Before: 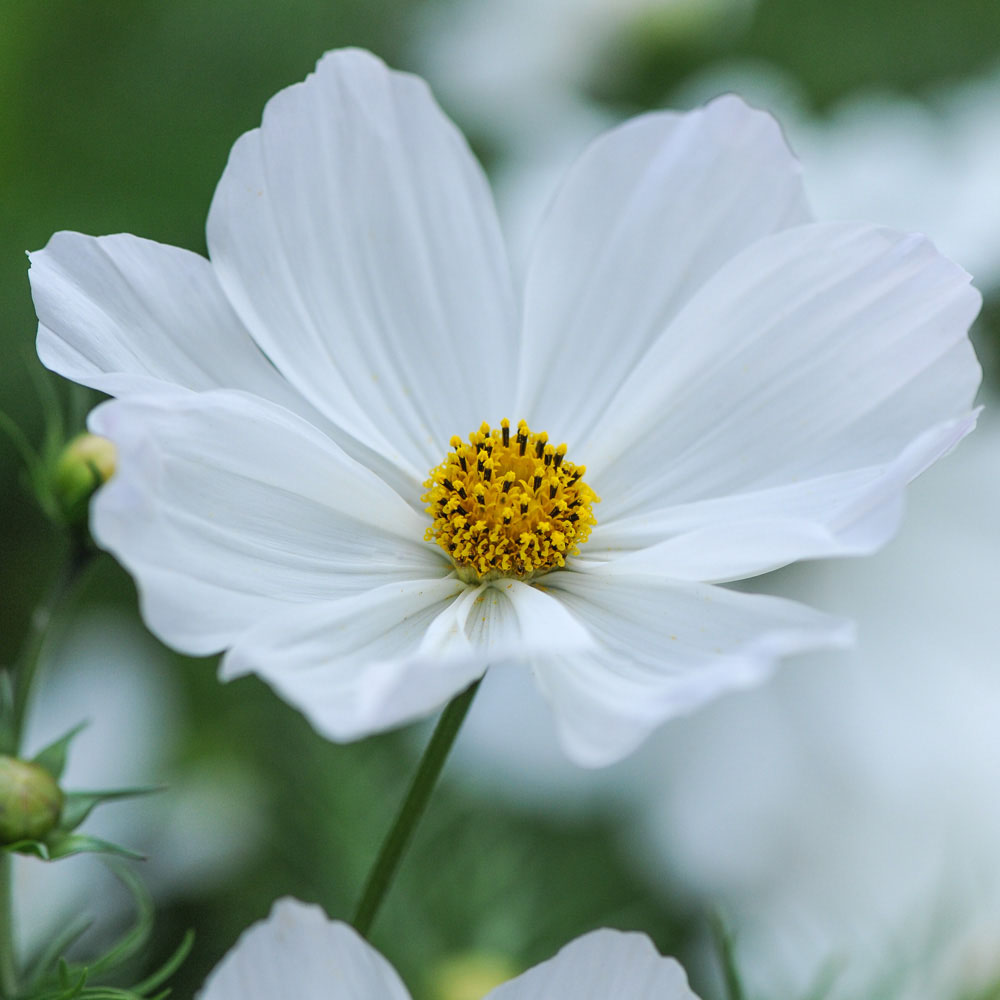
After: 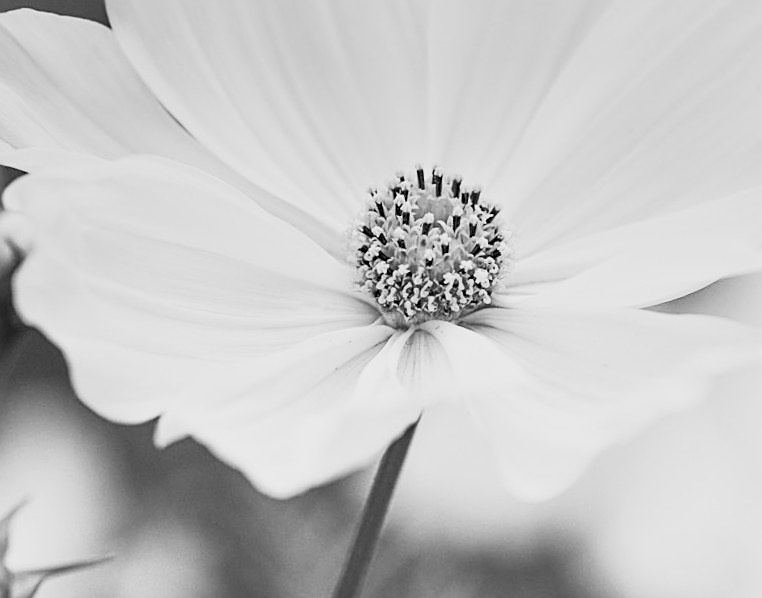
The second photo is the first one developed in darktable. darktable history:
monochrome: a -71.75, b 75.82
contrast brightness saturation: contrast 0.43, brightness 0.56, saturation -0.19
rotate and perspective: rotation -4.86°, automatic cropping off
exposure: exposure 0.127 EV, compensate highlight preservation false
sharpen: on, module defaults
graduated density: hue 238.83°, saturation 50%
color correction: highlights a* -0.137, highlights b* 0.137
crop: left 11.123%, top 27.61%, right 18.3%, bottom 17.034%
